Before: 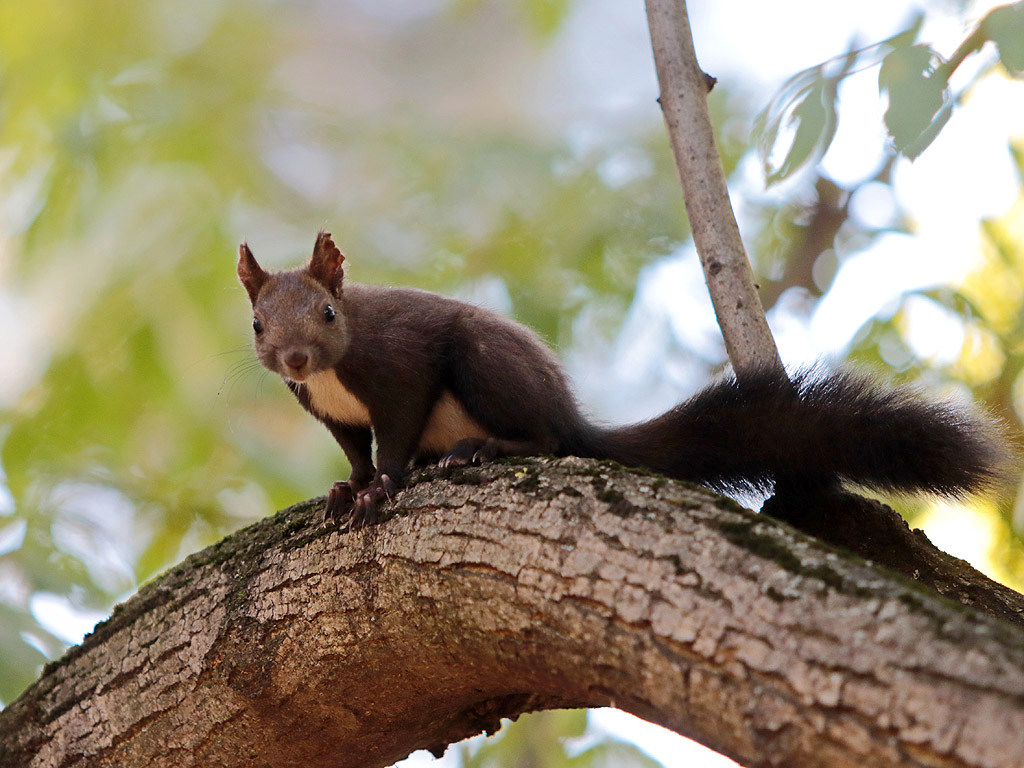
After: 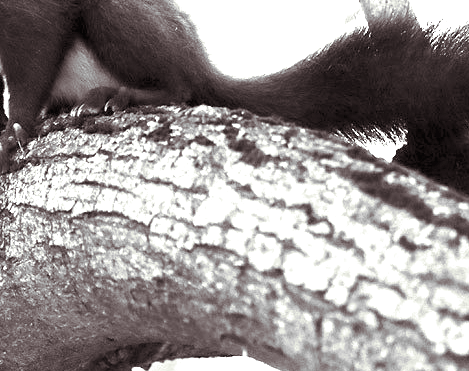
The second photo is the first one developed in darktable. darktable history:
monochrome: size 1
exposure: black level correction 0, exposure 2.088 EV, compensate exposure bias true, compensate highlight preservation false
crop: left 35.976%, top 45.819%, right 18.162%, bottom 5.807%
split-toning: shadows › saturation 0.2
